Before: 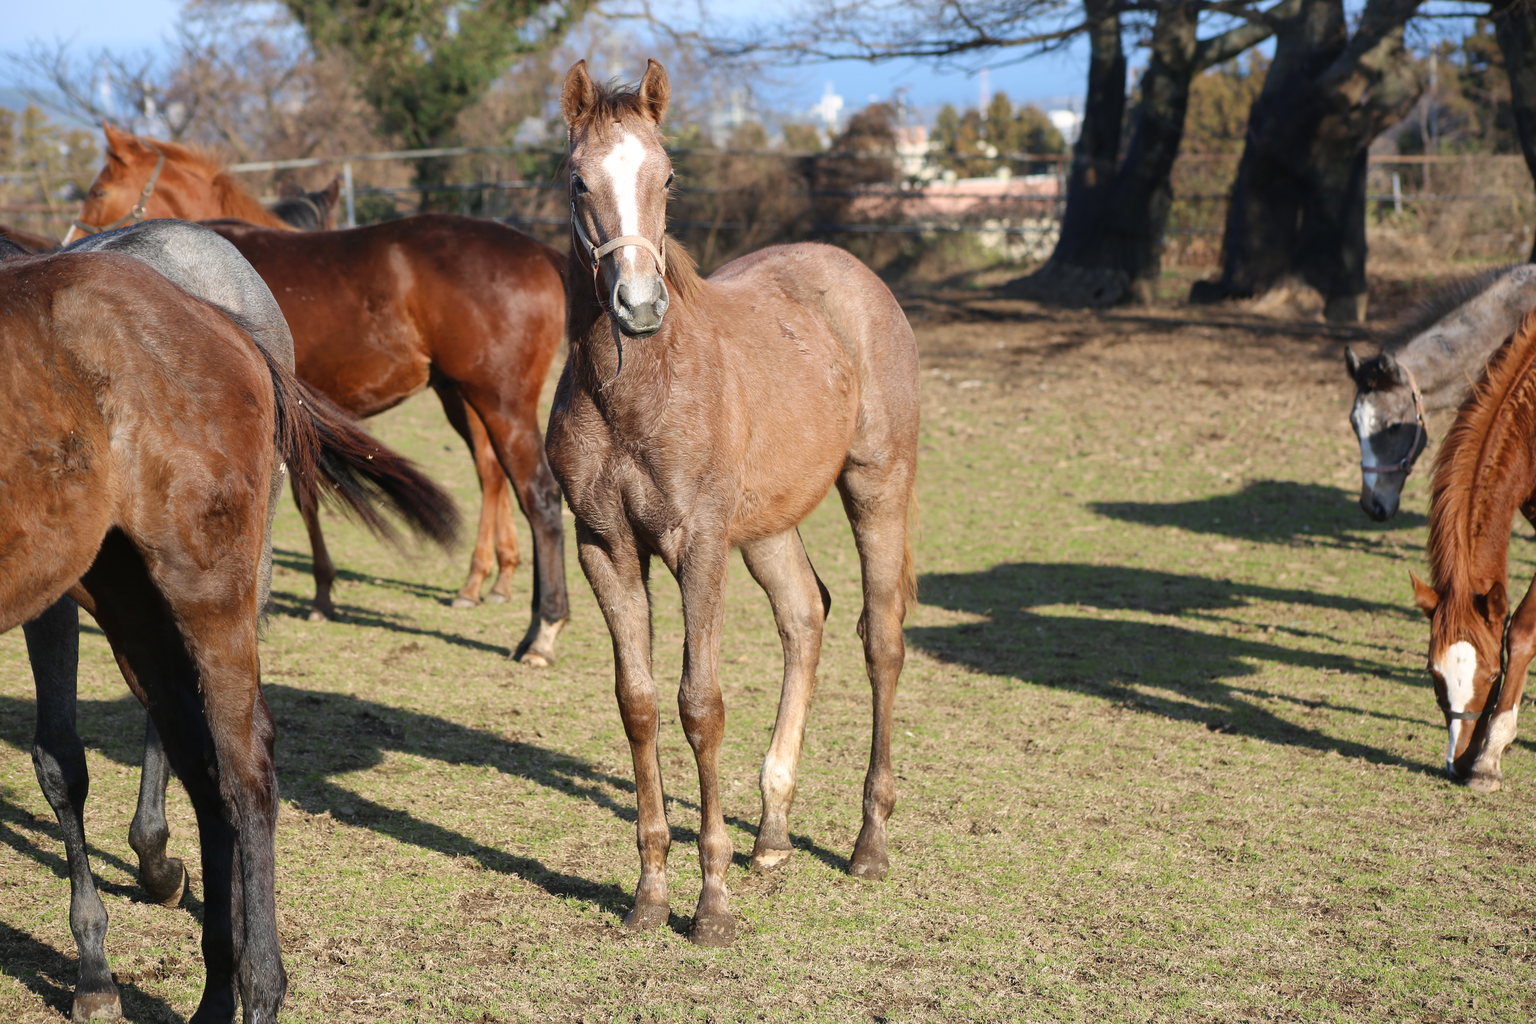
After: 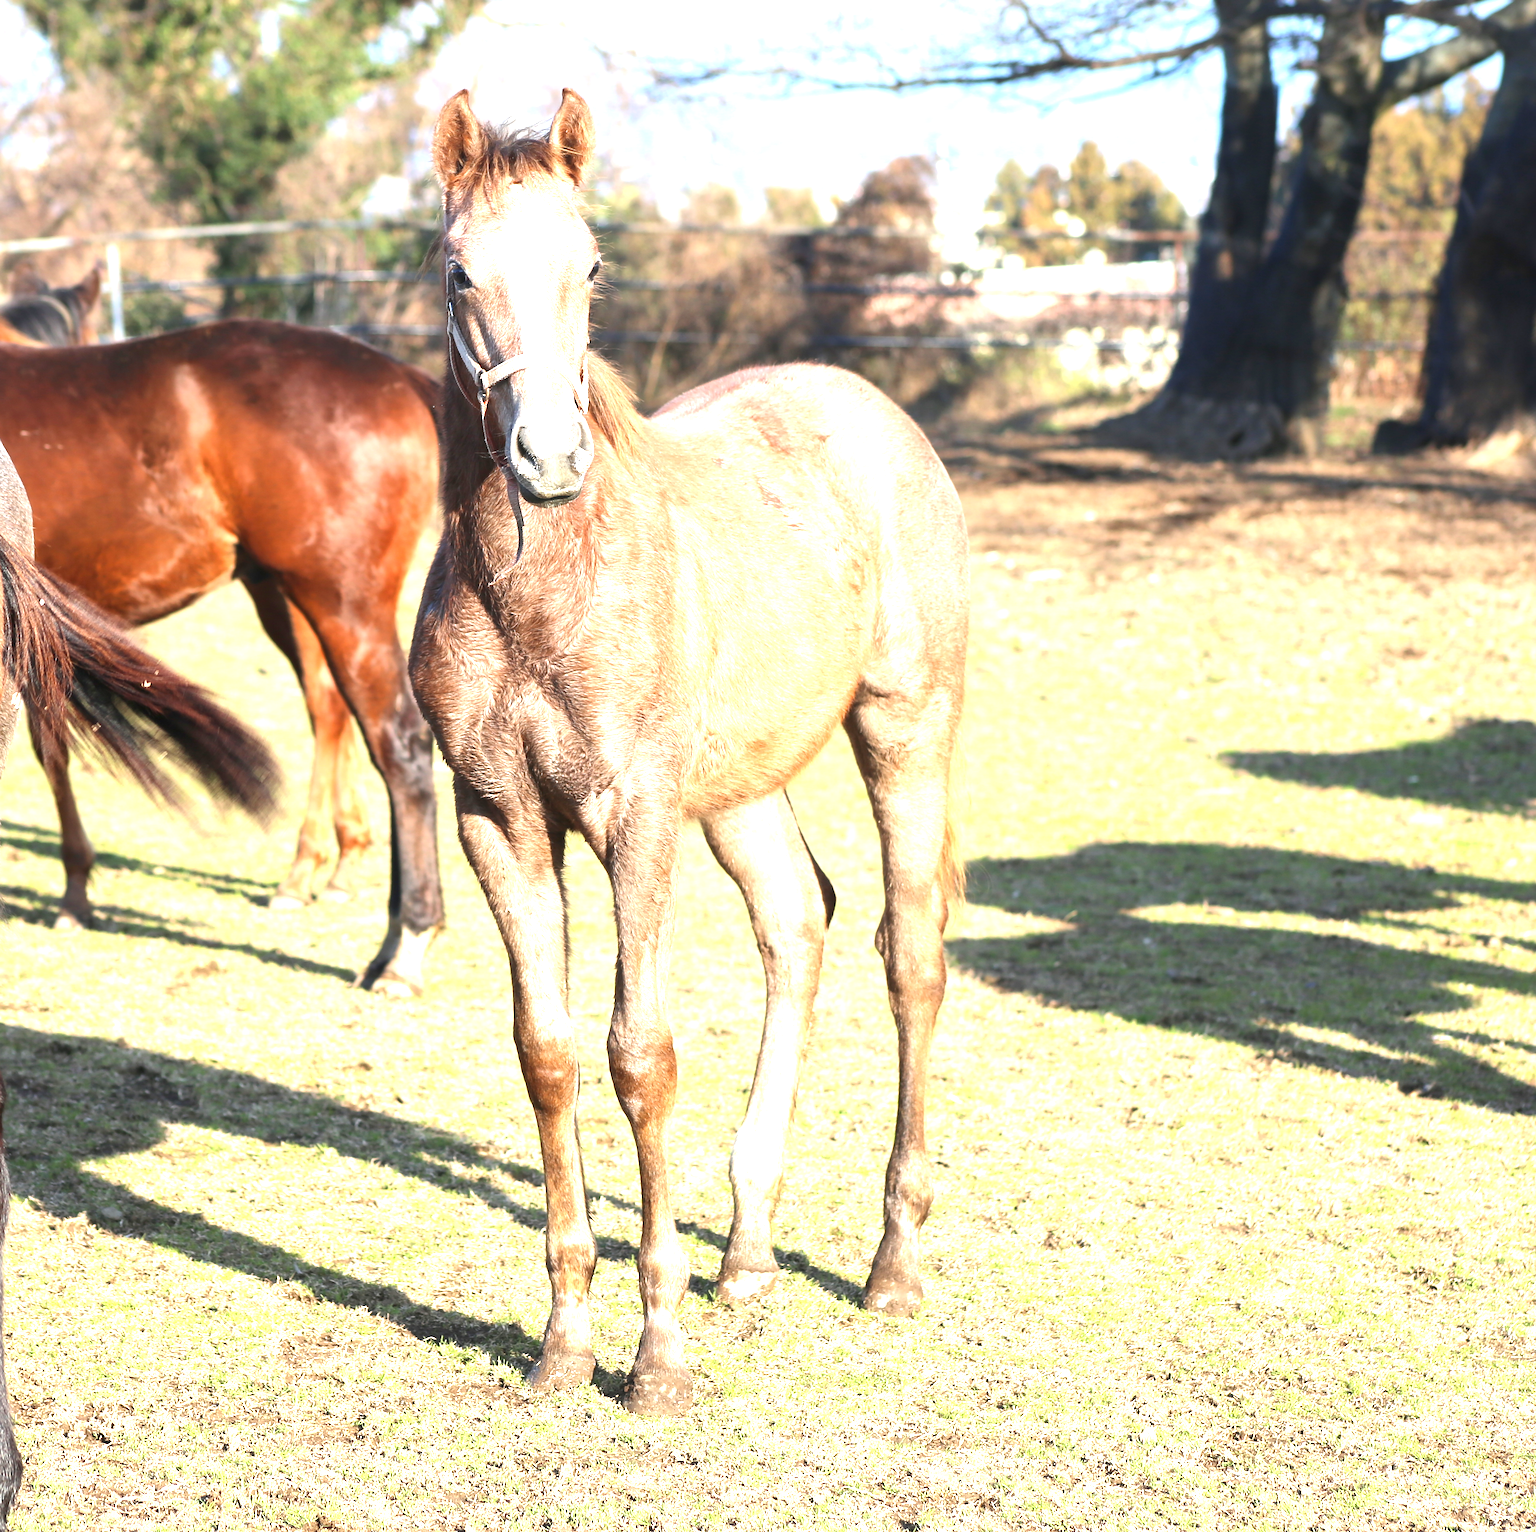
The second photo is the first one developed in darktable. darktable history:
contrast brightness saturation: contrast 0.07
exposure: black level correction 0.001, exposure 1.735 EV, compensate highlight preservation false
crop and rotate: left 17.732%, right 15.423%
